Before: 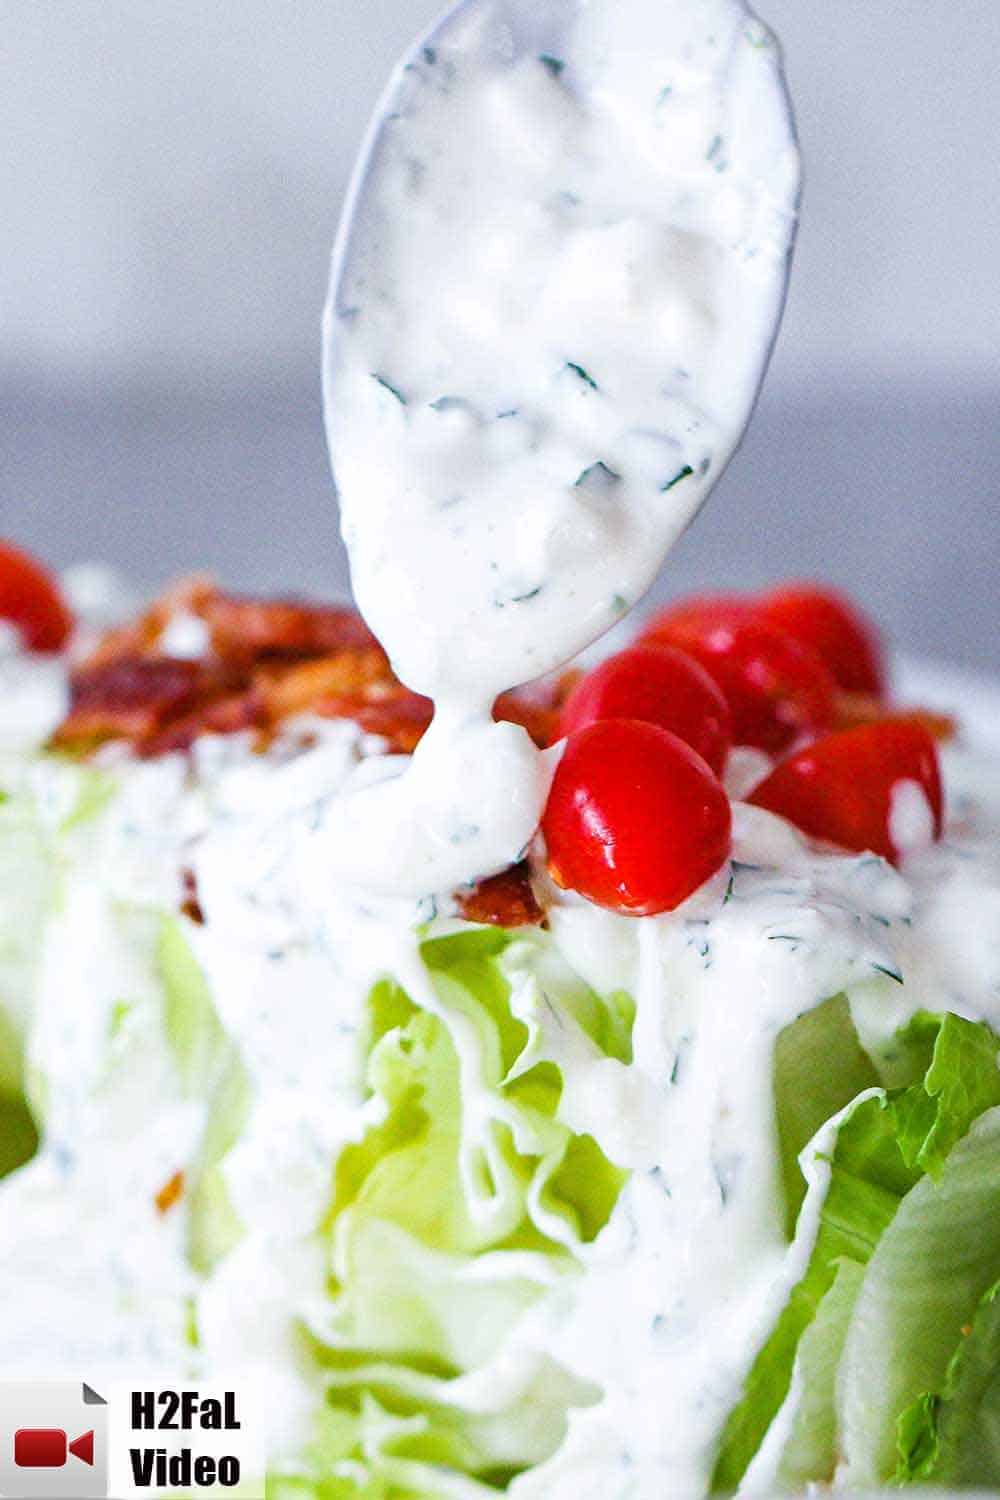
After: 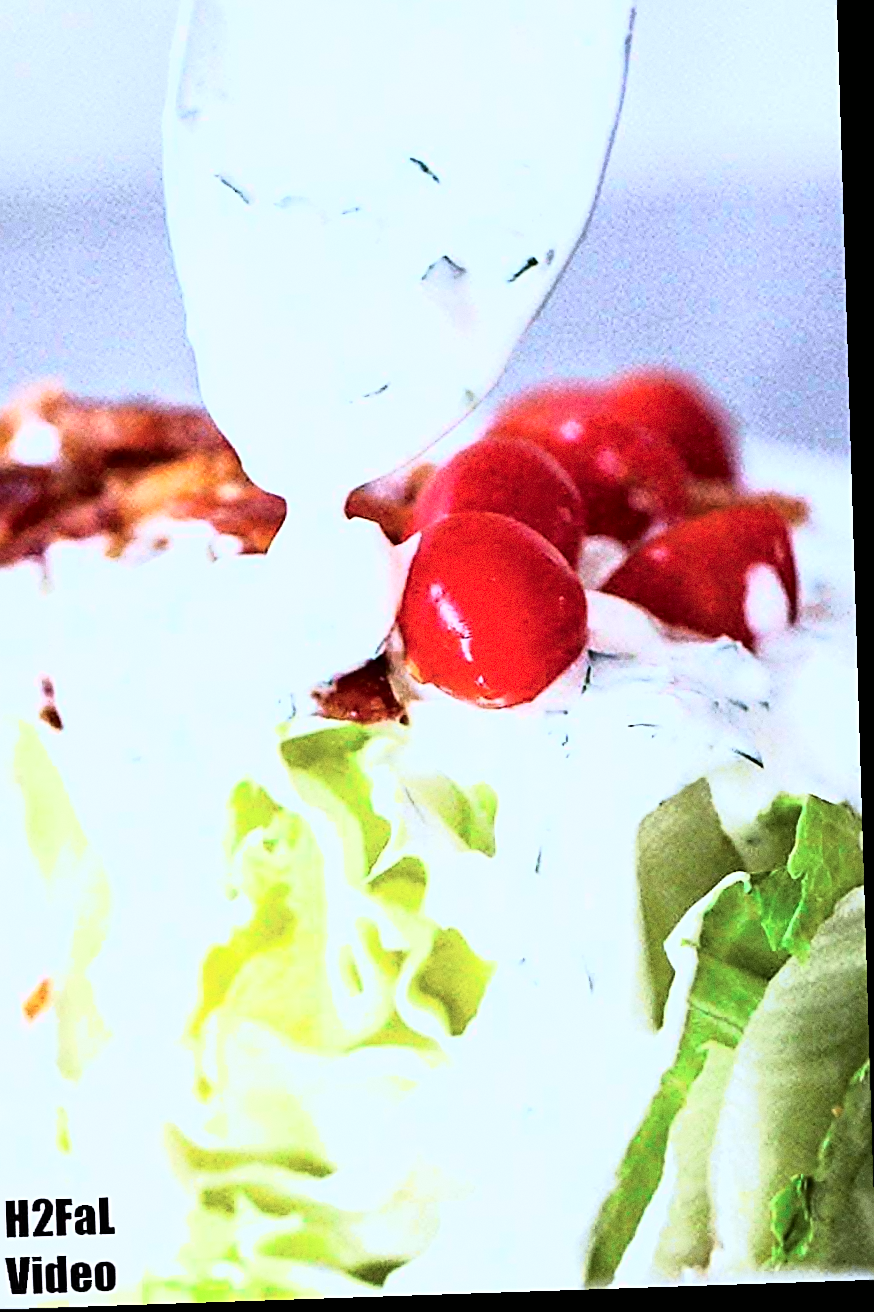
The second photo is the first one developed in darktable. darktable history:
rotate and perspective: rotation -1.77°, lens shift (horizontal) 0.004, automatic cropping off
lowpass: radius 0.5, unbound 0
grain: coarseness 0.09 ISO
crop: left 16.315%, top 14.246%
white balance: red 0.954, blue 1.079
tone equalizer: -8 EV -0.75 EV, -7 EV -0.7 EV, -6 EV -0.6 EV, -5 EV -0.4 EV, -3 EV 0.4 EV, -2 EV 0.6 EV, -1 EV 0.7 EV, +0 EV 0.75 EV, edges refinement/feathering 500, mask exposure compensation -1.57 EV, preserve details no
tone curve: curves: ch0 [(0, 0) (0.105, 0.068) (0.195, 0.162) (0.283, 0.283) (0.384, 0.404) (0.485, 0.531) (0.638, 0.681) (0.795, 0.879) (1, 0.977)]; ch1 [(0, 0) (0.161, 0.092) (0.35, 0.33) (0.379, 0.401) (0.456, 0.469) (0.504, 0.5) (0.512, 0.514) (0.58, 0.597) (0.635, 0.646) (1, 1)]; ch2 [(0, 0) (0.371, 0.362) (0.437, 0.437) (0.5, 0.5) (0.53, 0.523) (0.56, 0.58) (0.622, 0.606) (1, 1)], color space Lab, independent channels, preserve colors none
sharpen: amount 0.75
